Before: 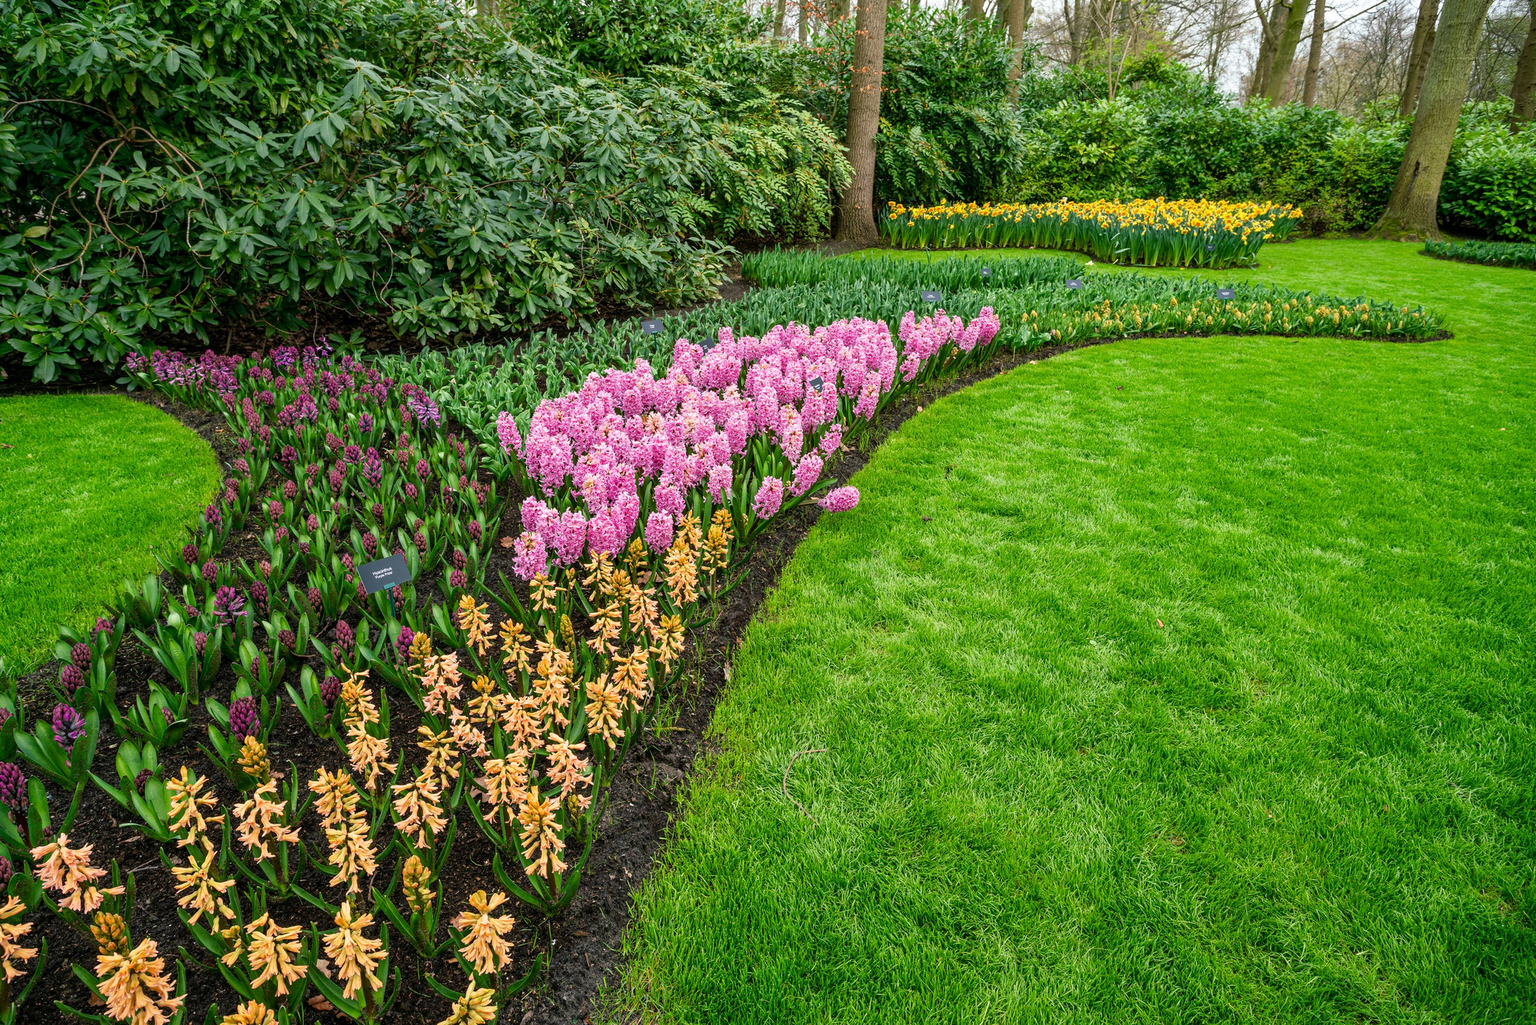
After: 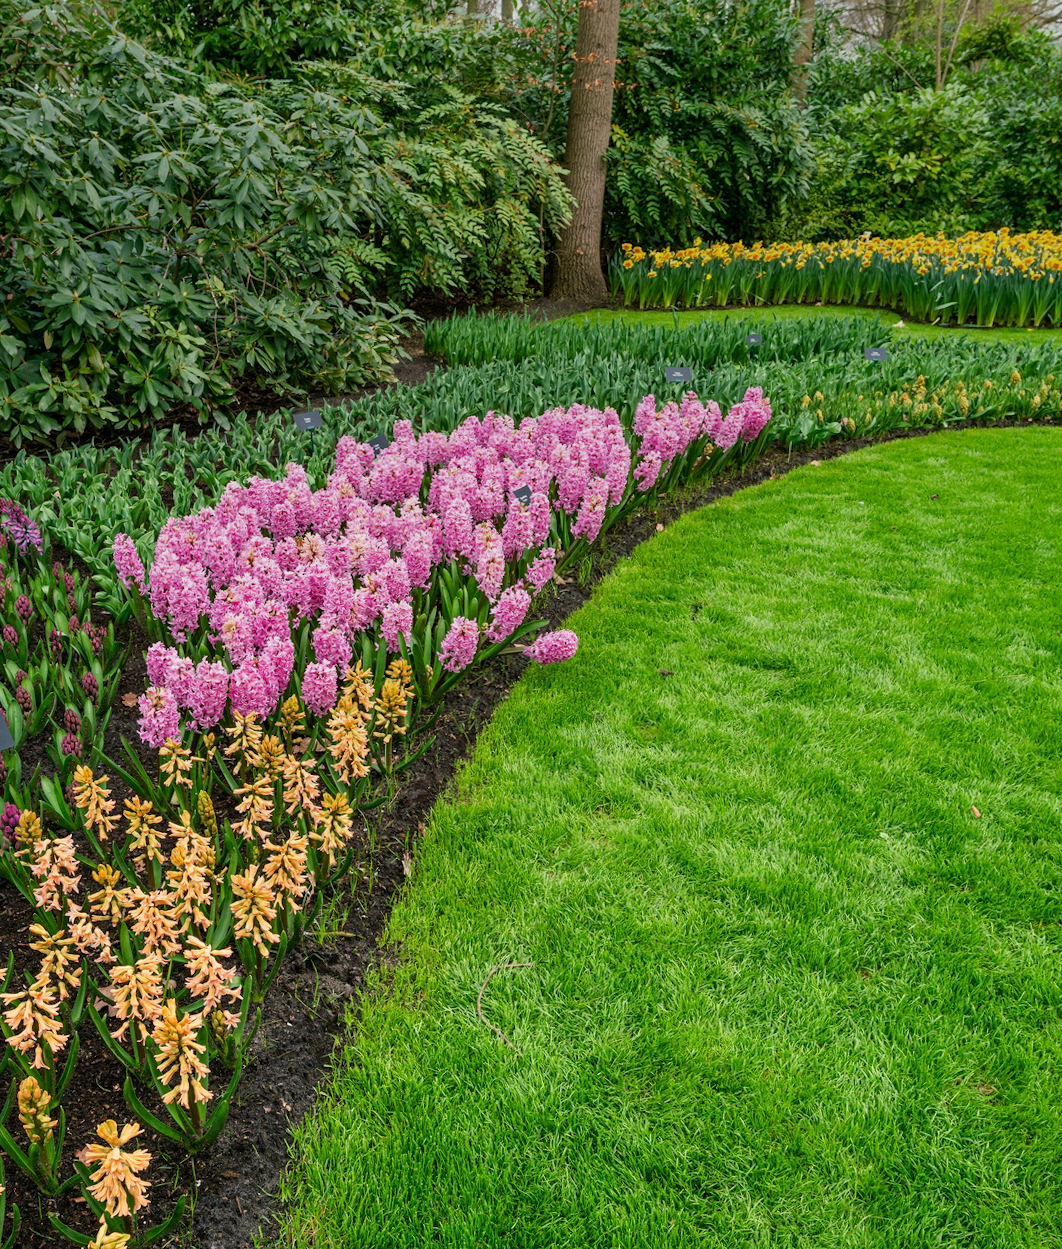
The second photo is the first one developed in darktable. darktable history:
crop and rotate: left 22.516%, right 21.234%
rotate and perspective: rotation 0.062°, lens shift (vertical) 0.115, lens shift (horizontal) -0.133, crop left 0.047, crop right 0.94, crop top 0.061, crop bottom 0.94
graduated density: on, module defaults
